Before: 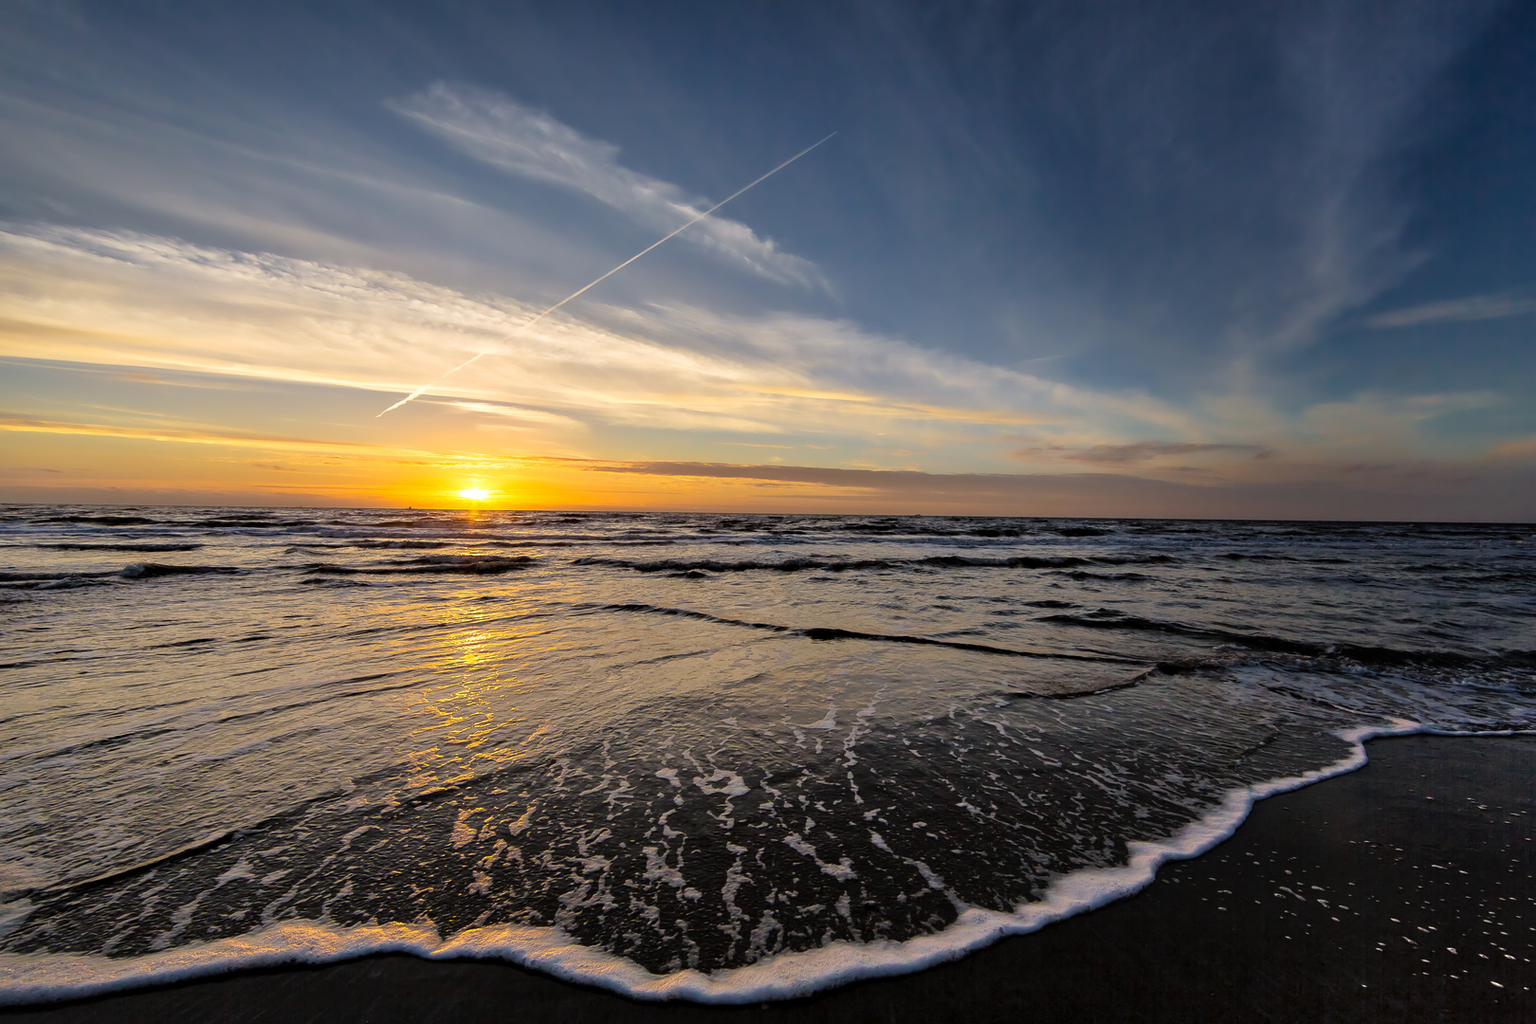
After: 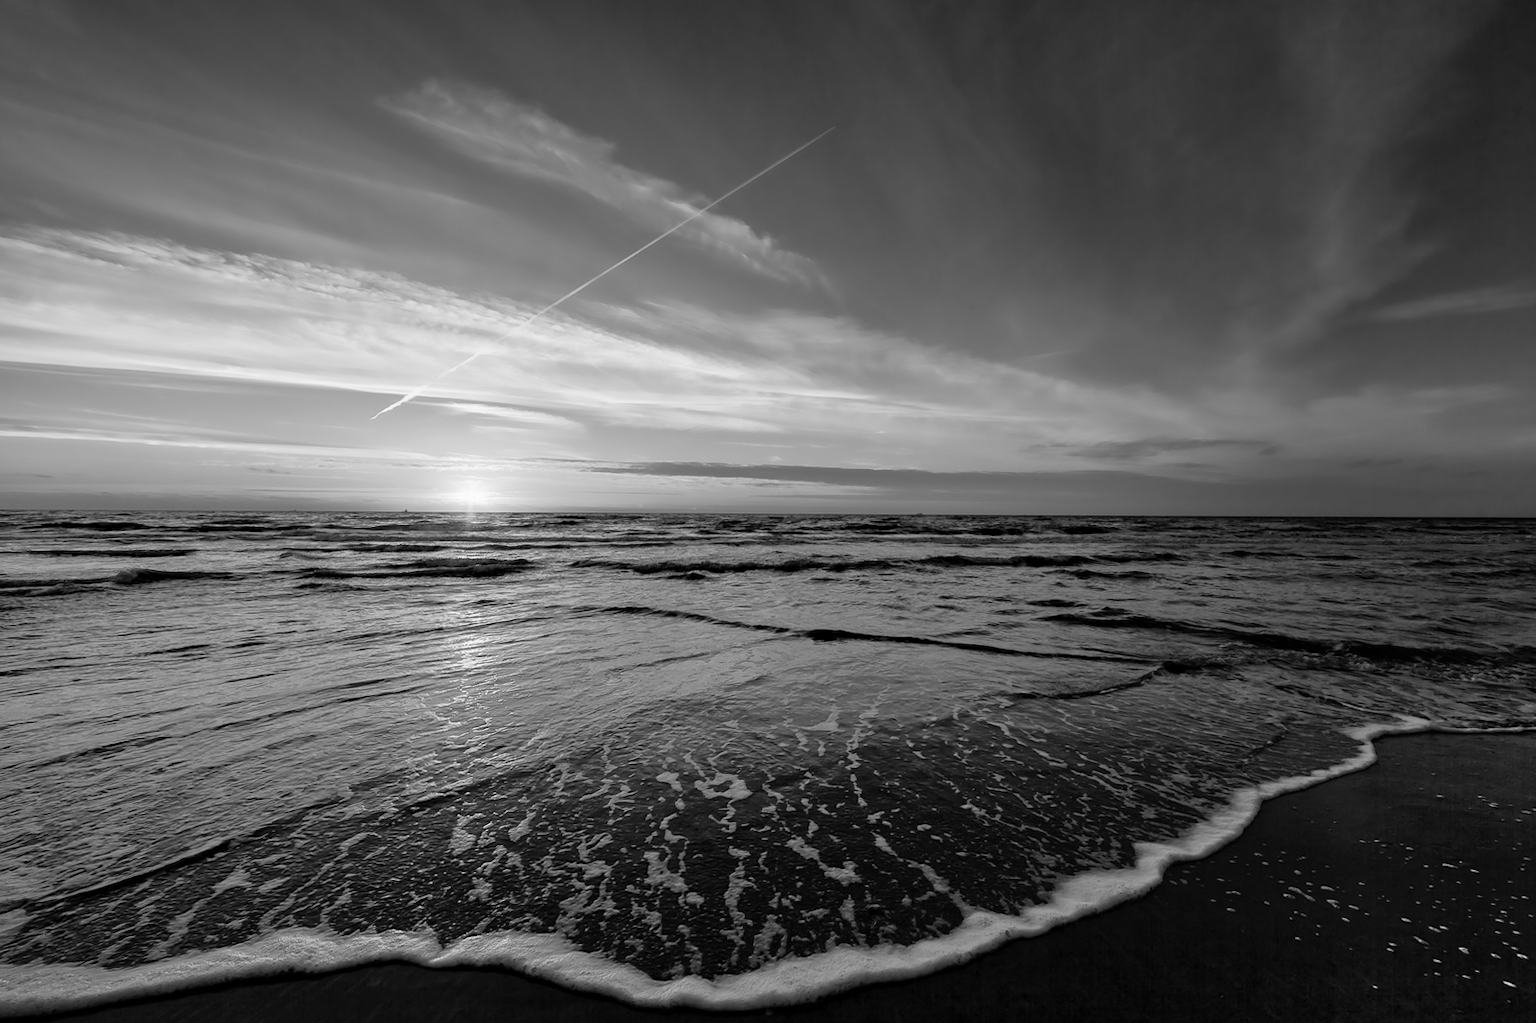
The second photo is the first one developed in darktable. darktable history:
color balance rgb: perceptual saturation grading › global saturation 20%, perceptual saturation grading › highlights -25%, perceptual saturation grading › shadows 50%
rotate and perspective: rotation -0.45°, automatic cropping original format, crop left 0.008, crop right 0.992, crop top 0.012, crop bottom 0.988
monochrome: a 30.25, b 92.03
